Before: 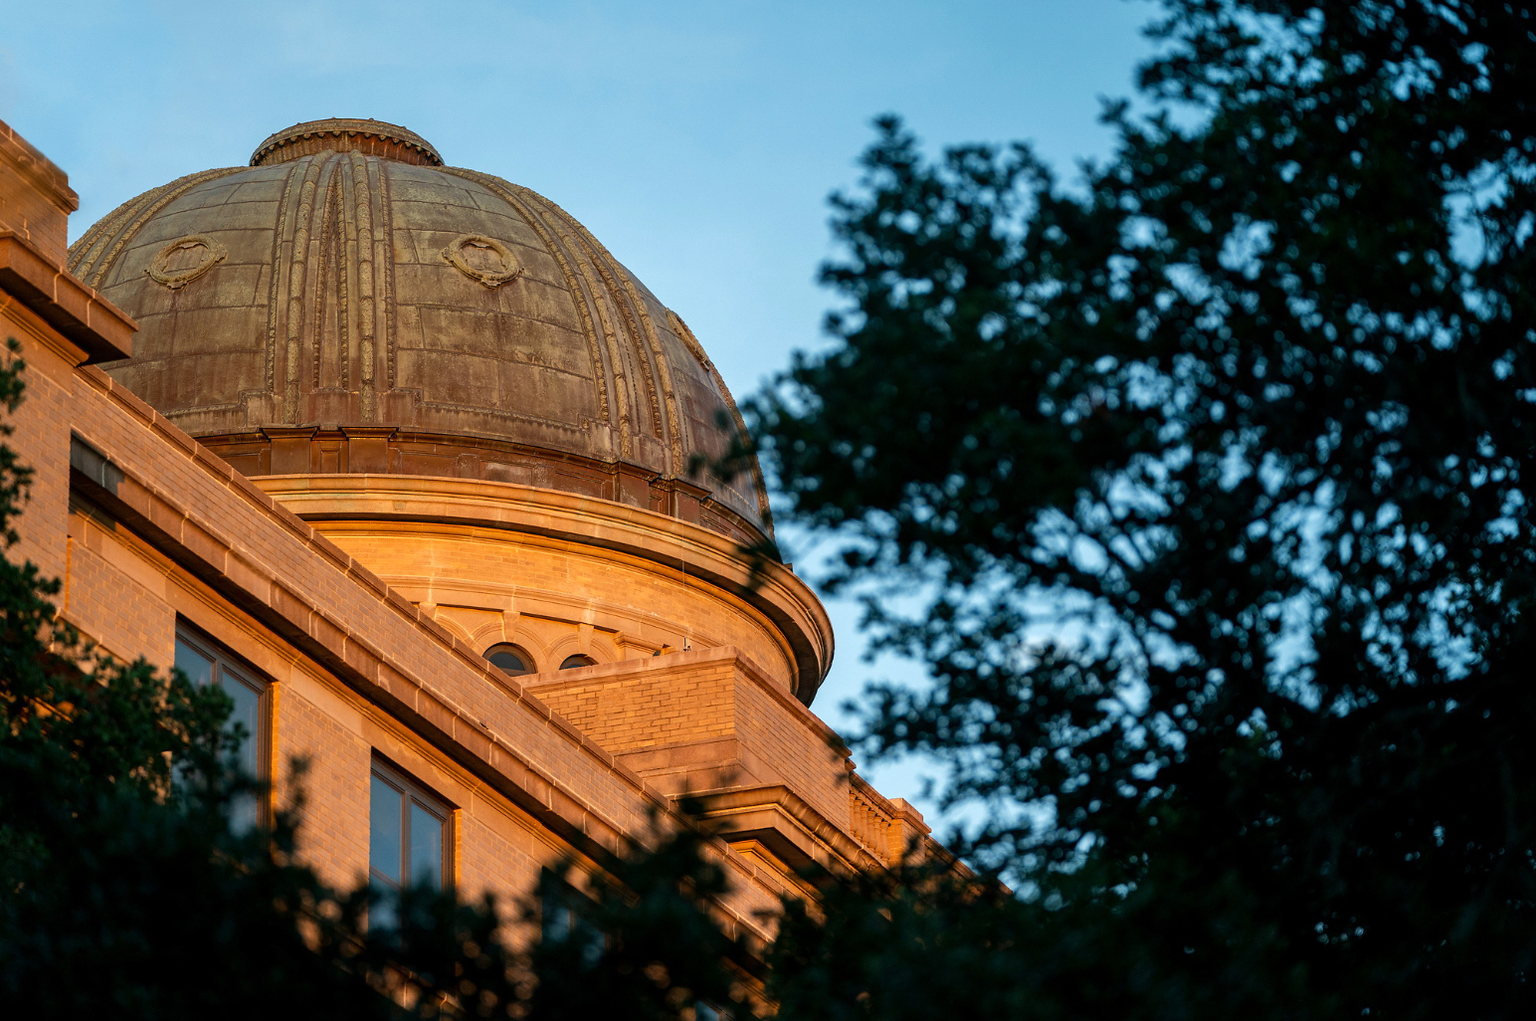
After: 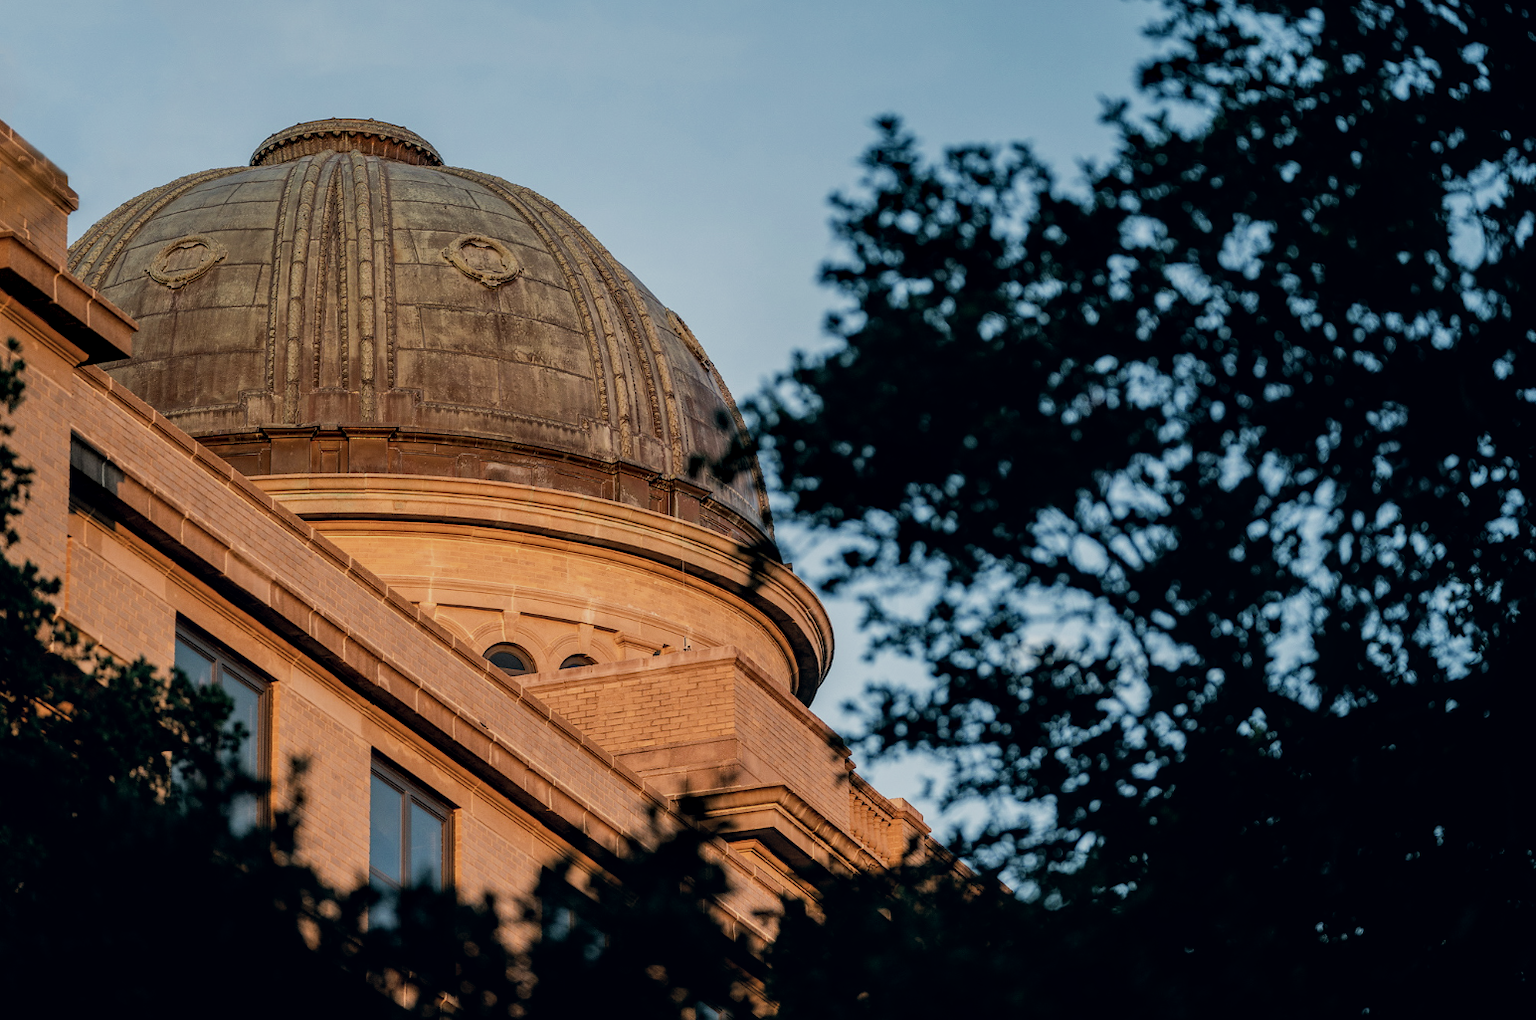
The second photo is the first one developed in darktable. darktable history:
filmic rgb: black relative exposure -7.65 EV, white relative exposure 4.56 EV, hardness 3.61
color correction: highlights a* 2.75, highlights b* 5, shadows a* -2.04, shadows b* -4.84, saturation 0.8
local contrast: on, module defaults
